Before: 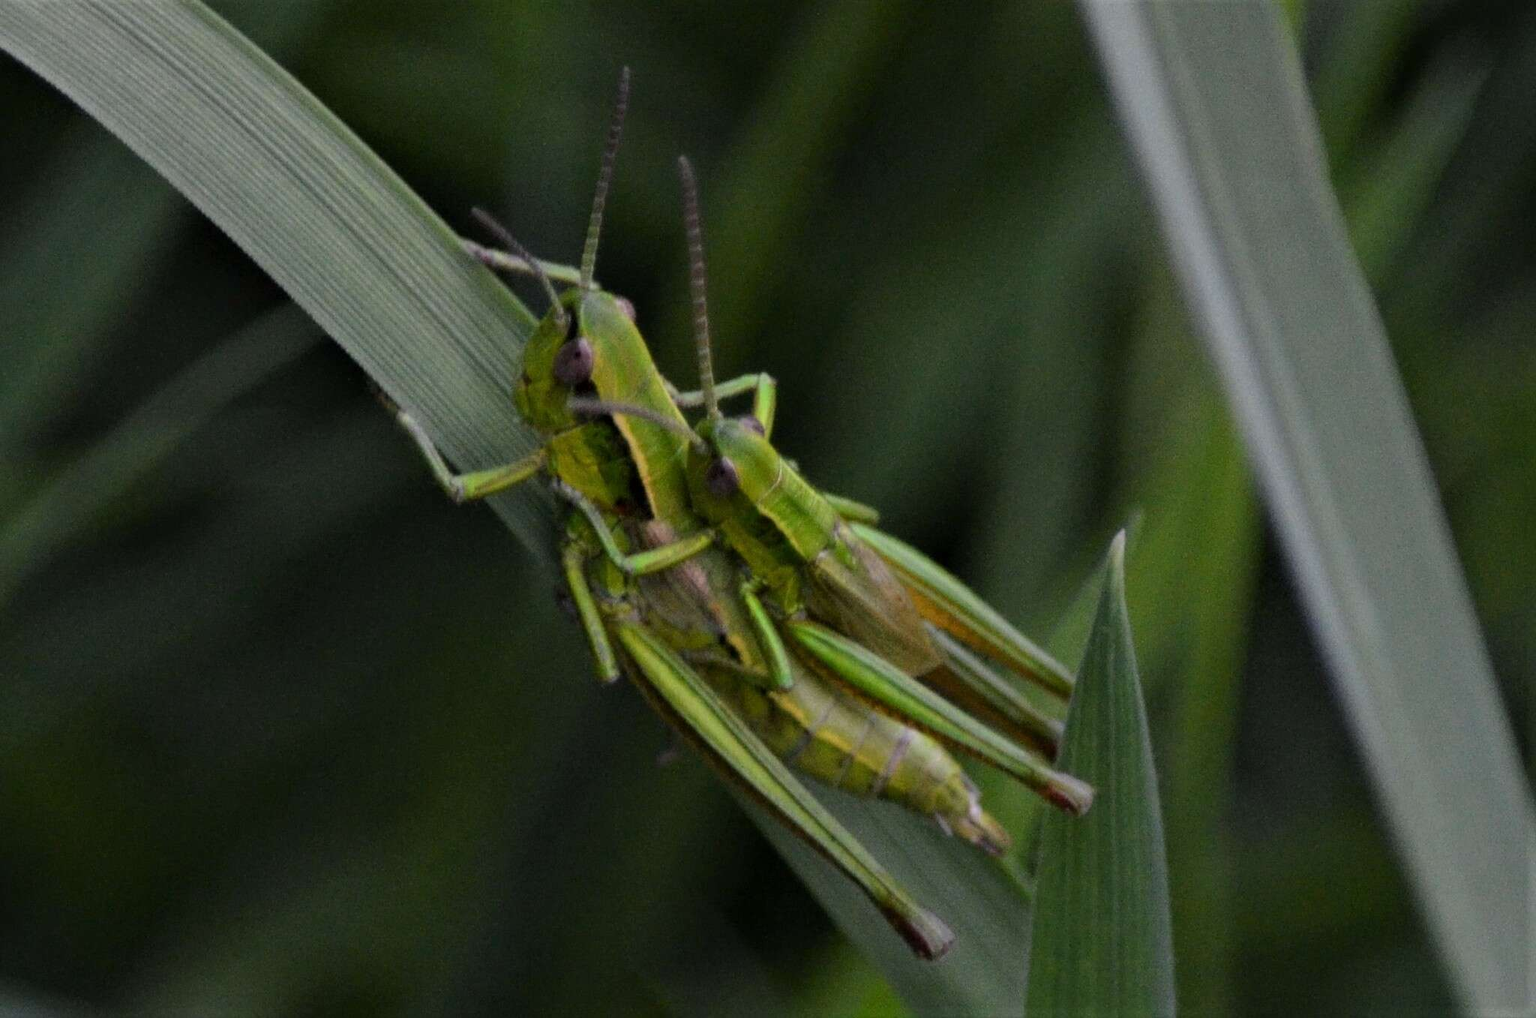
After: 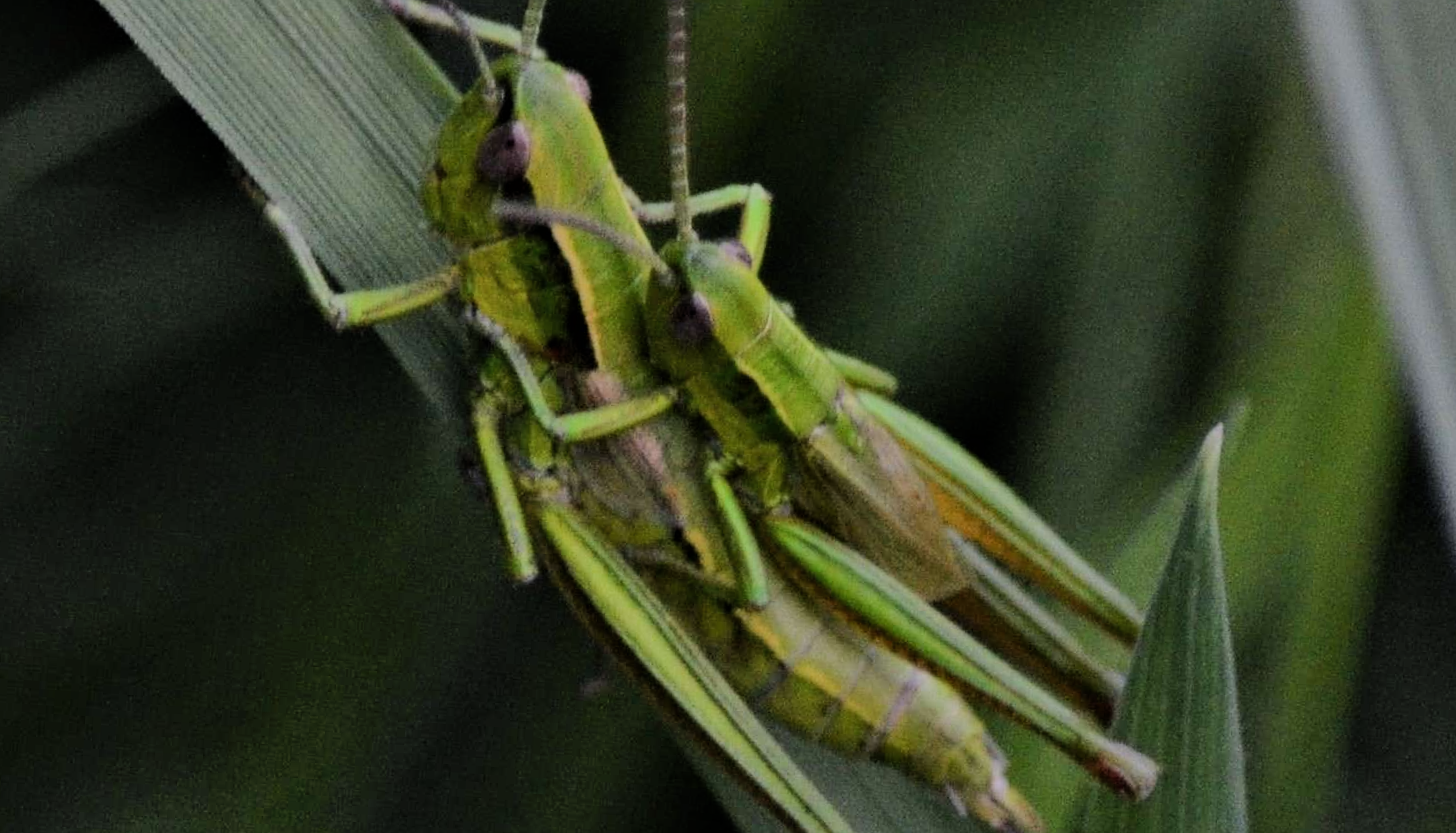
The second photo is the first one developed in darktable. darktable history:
crop and rotate: angle -3.77°, left 9.857%, top 20.472%, right 12.088%, bottom 12.105%
shadows and highlights: shadows 39.38, highlights -55.62, low approximation 0.01, soften with gaussian
sharpen: amount 0.208
filmic rgb: black relative exposure -7.65 EV, white relative exposure 4.56 EV, threshold 5.96 EV, hardness 3.61, contrast 1.056, preserve chrominance max RGB, color science v6 (2022), contrast in shadows safe, contrast in highlights safe, enable highlight reconstruction true
